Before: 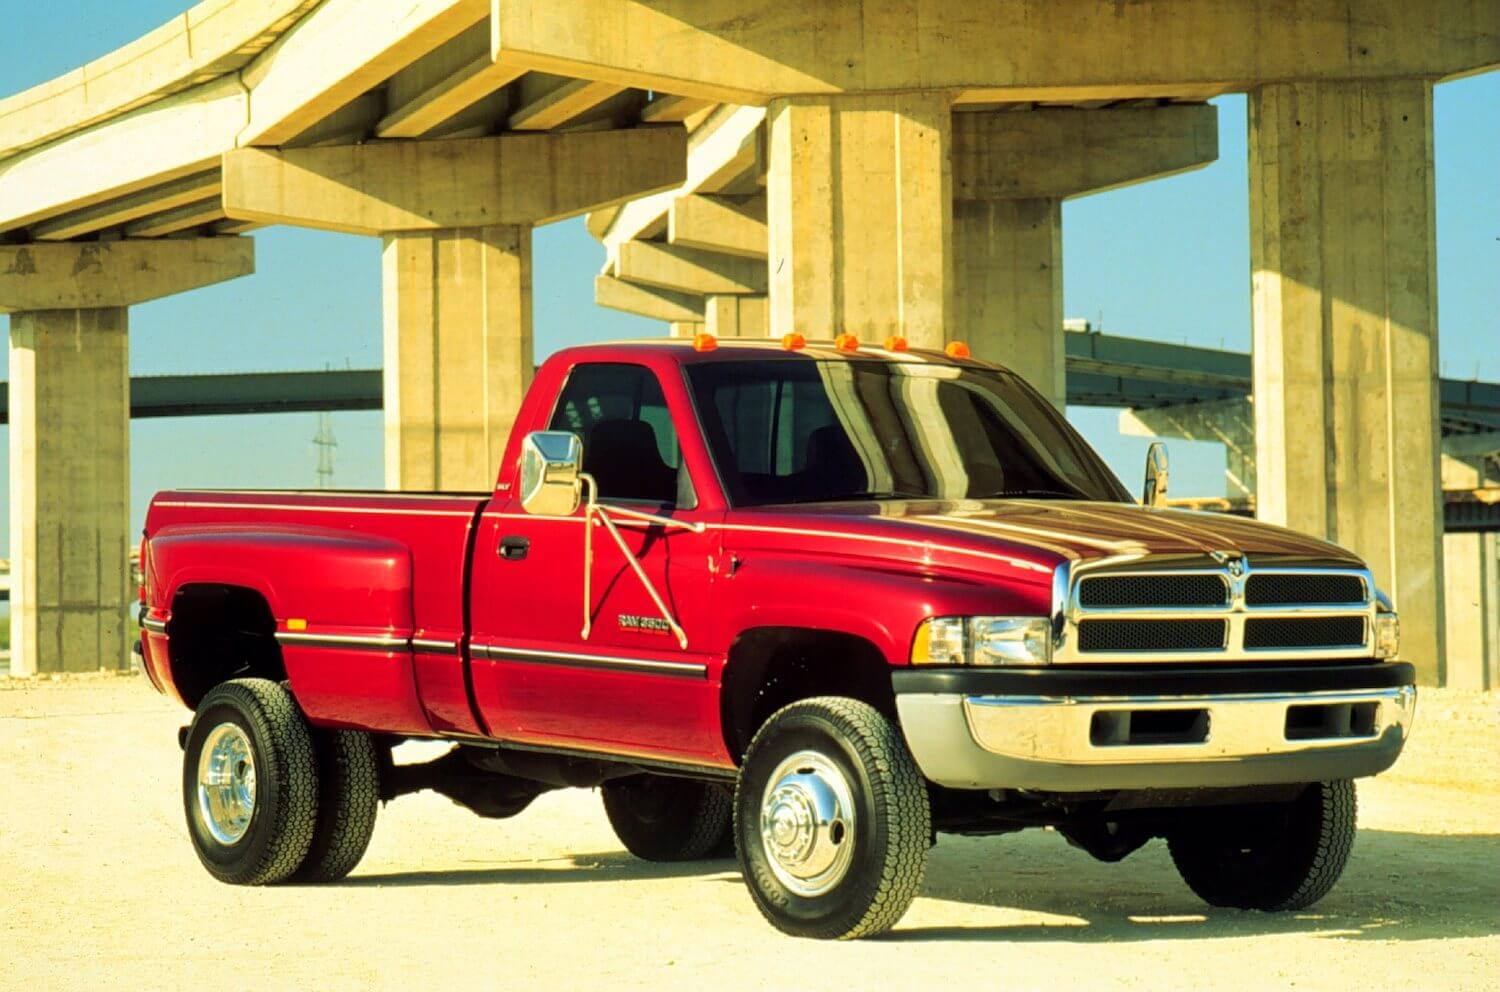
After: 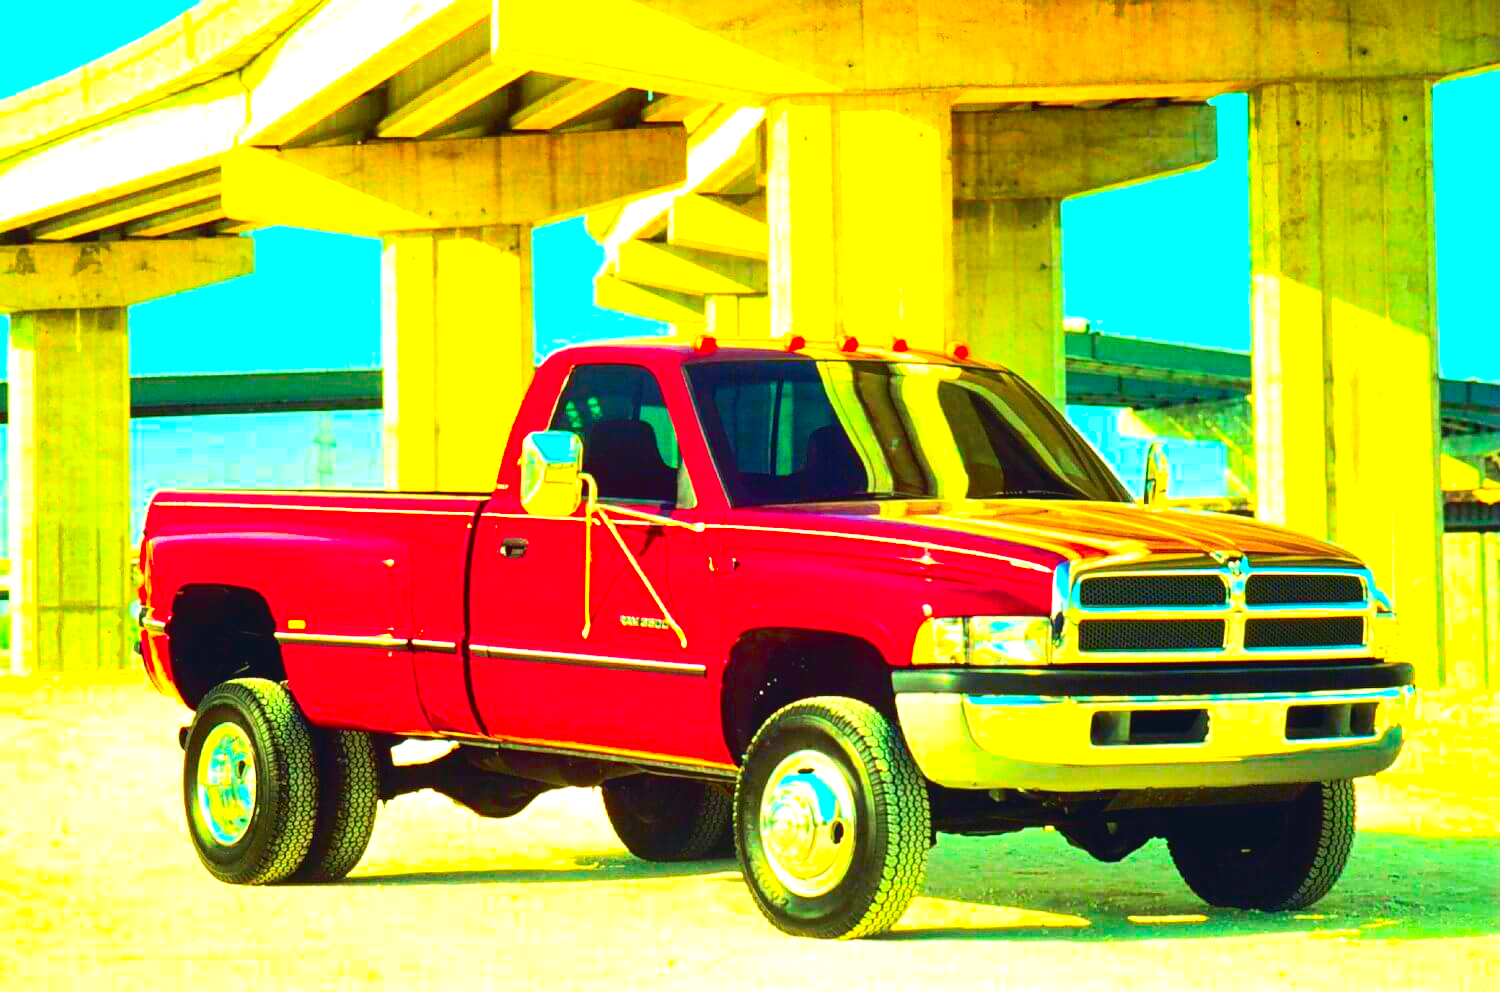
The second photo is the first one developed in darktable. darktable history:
exposure: black level correction 0, exposure 1.3 EV, compensate highlight preservation false
color correction: saturation 2.15
tone equalizer: -8 EV -0.417 EV, -7 EV -0.389 EV, -6 EV -0.333 EV, -5 EV -0.222 EV, -3 EV 0.222 EV, -2 EV 0.333 EV, -1 EV 0.389 EV, +0 EV 0.417 EV, edges refinement/feathering 500, mask exposure compensation -1.57 EV, preserve details no
tone curve: curves: ch0 [(0, 0.045) (0.155, 0.169) (0.46, 0.466) (0.751, 0.788) (1, 0.961)]; ch1 [(0, 0) (0.43, 0.408) (0.472, 0.469) (0.505, 0.503) (0.553, 0.563) (0.592, 0.581) (0.631, 0.625) (1, 1)]; ch2 [(0, 0) (0.505, 0.495) (0.55, 0.557) (0.583, 0.573) (1, 1)], color space Lab, independent channels, preserve colors none
